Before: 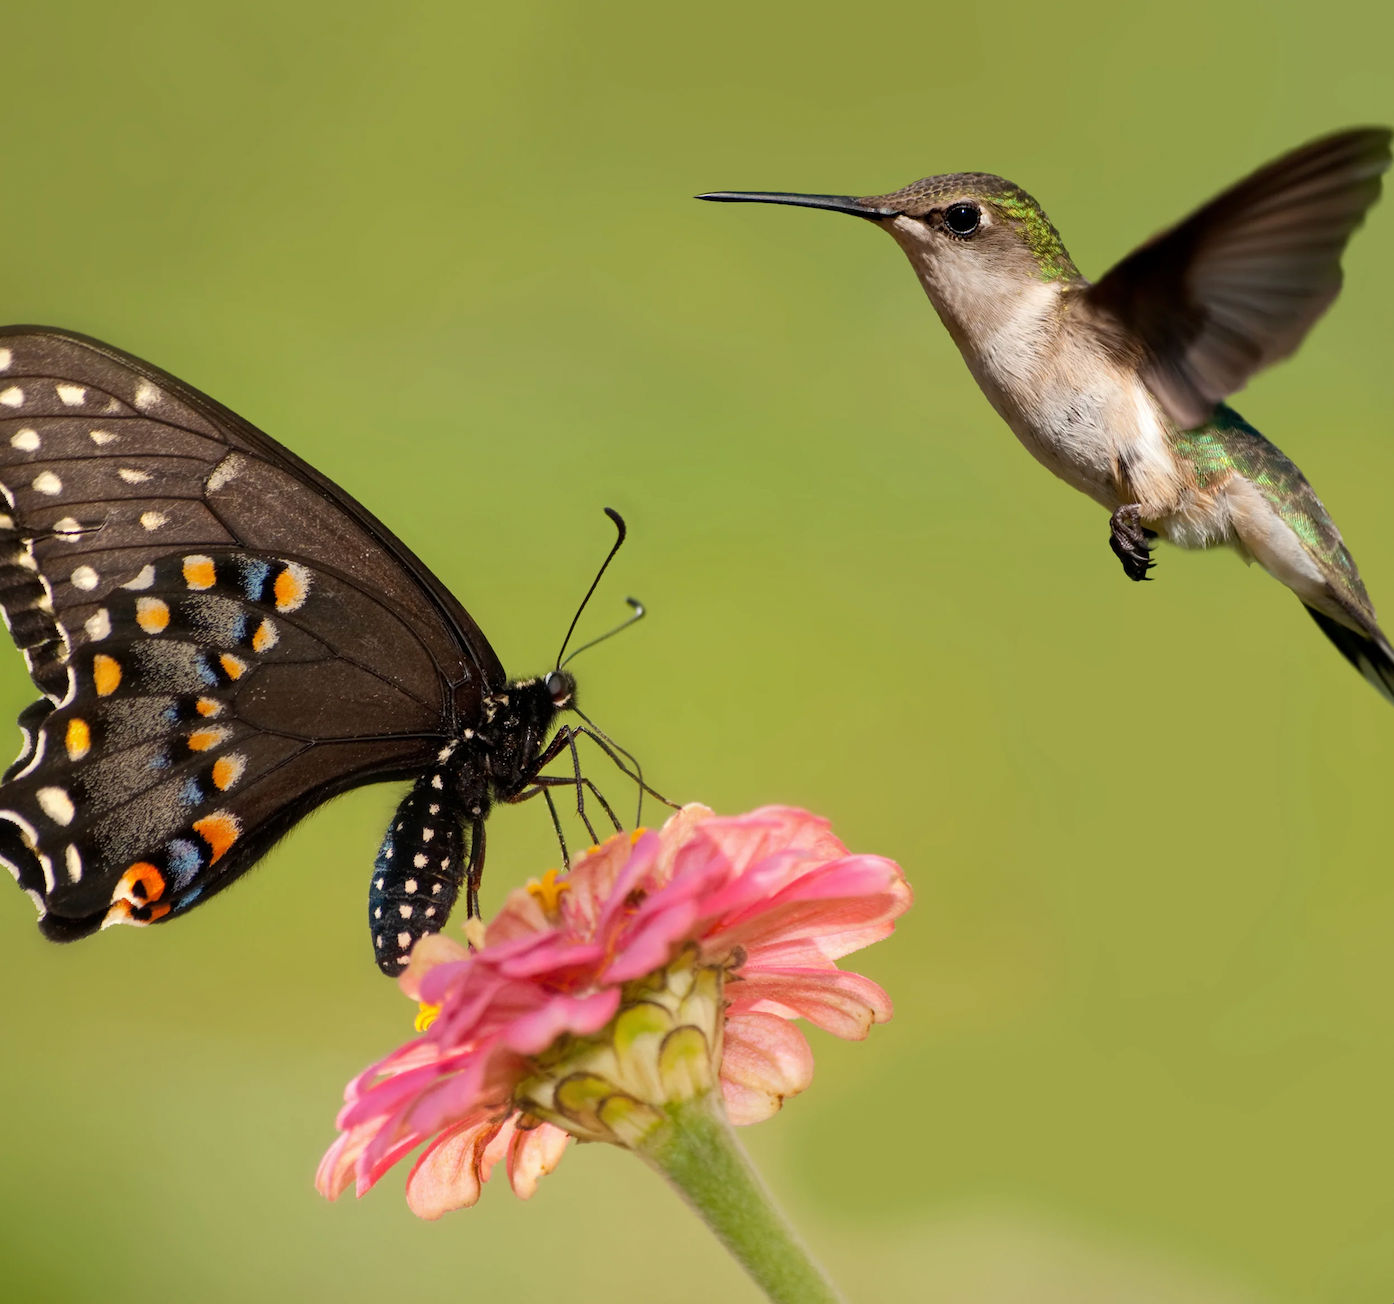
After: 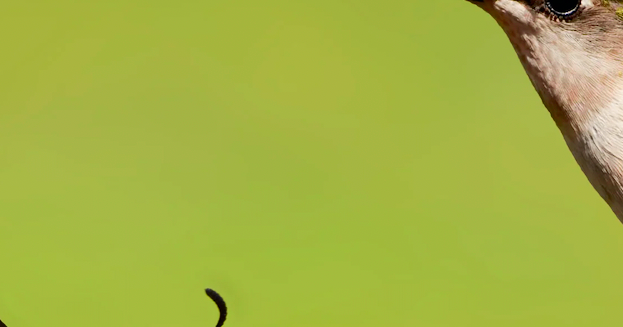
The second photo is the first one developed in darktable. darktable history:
crop: left 28.64%, top 16.832%, right 26.637%, bottom 58.055%
tone curve: curves: ch0 [(0, 0) (0.126, 0.086) (0.338, 0.327) (0.494, 0.55) (0.703, 0.762) (1, 1)]; ch1 [(0, 0) (0.346, 0.324) (0.45, 0.431) (0.5, 0.5) (0.522, 0.517) (0.55, 0.578) (1, 1)]; ch2 [(0, 0) (0.44, 0.424) (0.501, 0.499) (0.554, 0.563) (0.622, 0.667) (0.707, 0.746) (1, 1)], color space Lab, independent channels, preserve colors none
